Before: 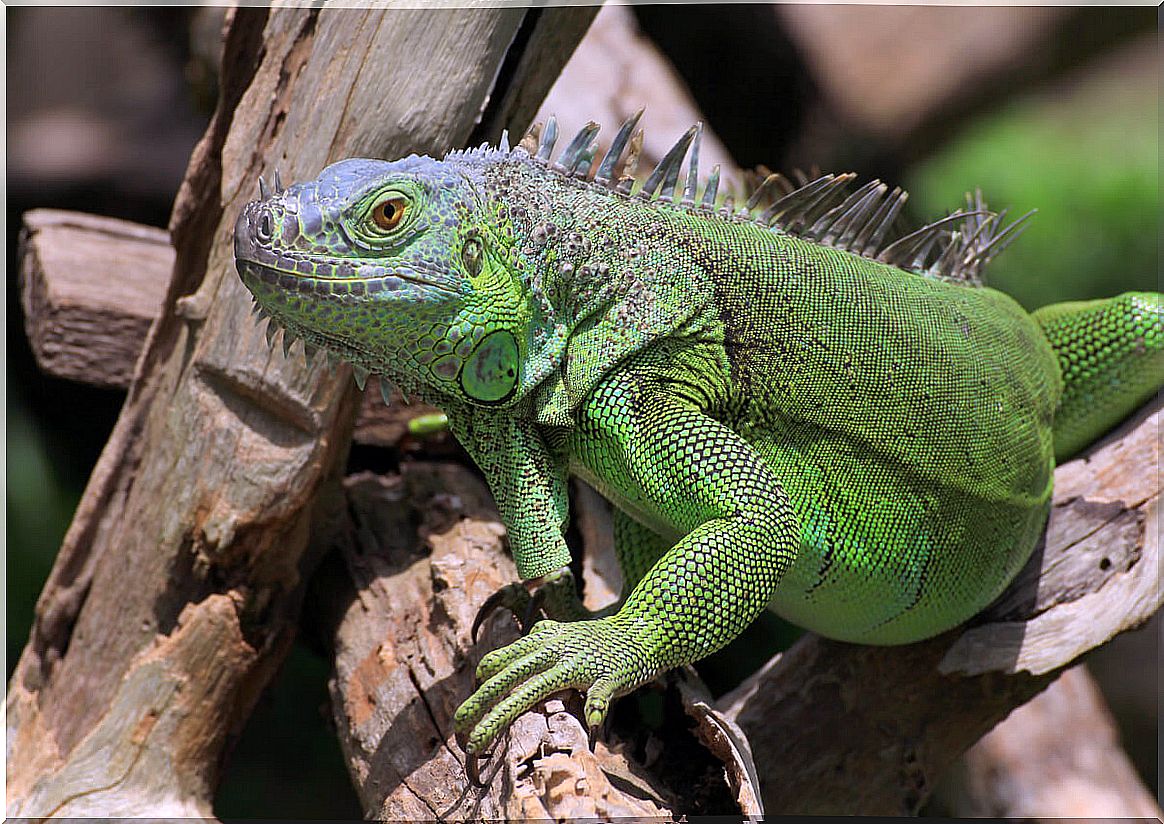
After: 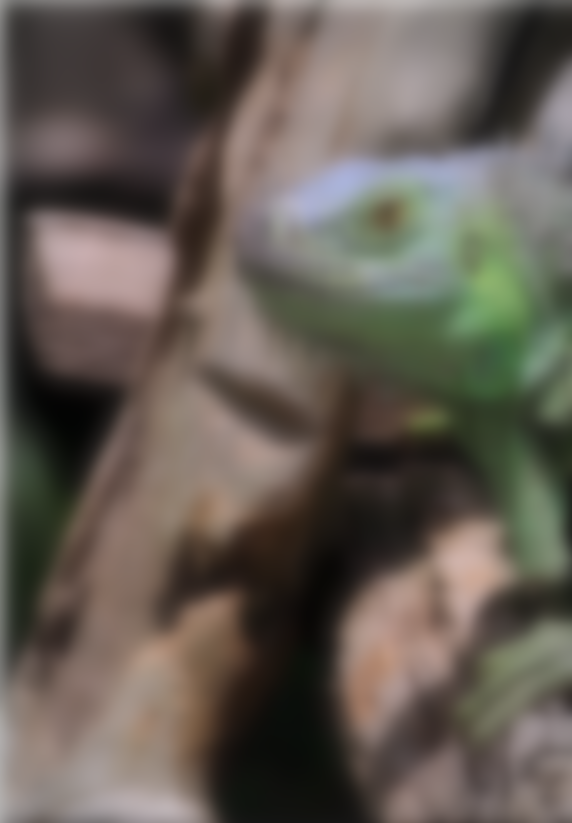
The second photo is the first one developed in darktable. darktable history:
lowpass: on, module defaults
crop and rotate: left 0%, top 0%, right 50.845%
vignetting: automatic ratio true
color zones: curves: ch1 [(0.113, 0.438) (0.75, 0.5)]; ch2 [(0.12, 0.526) (0.75, 0.5)]
